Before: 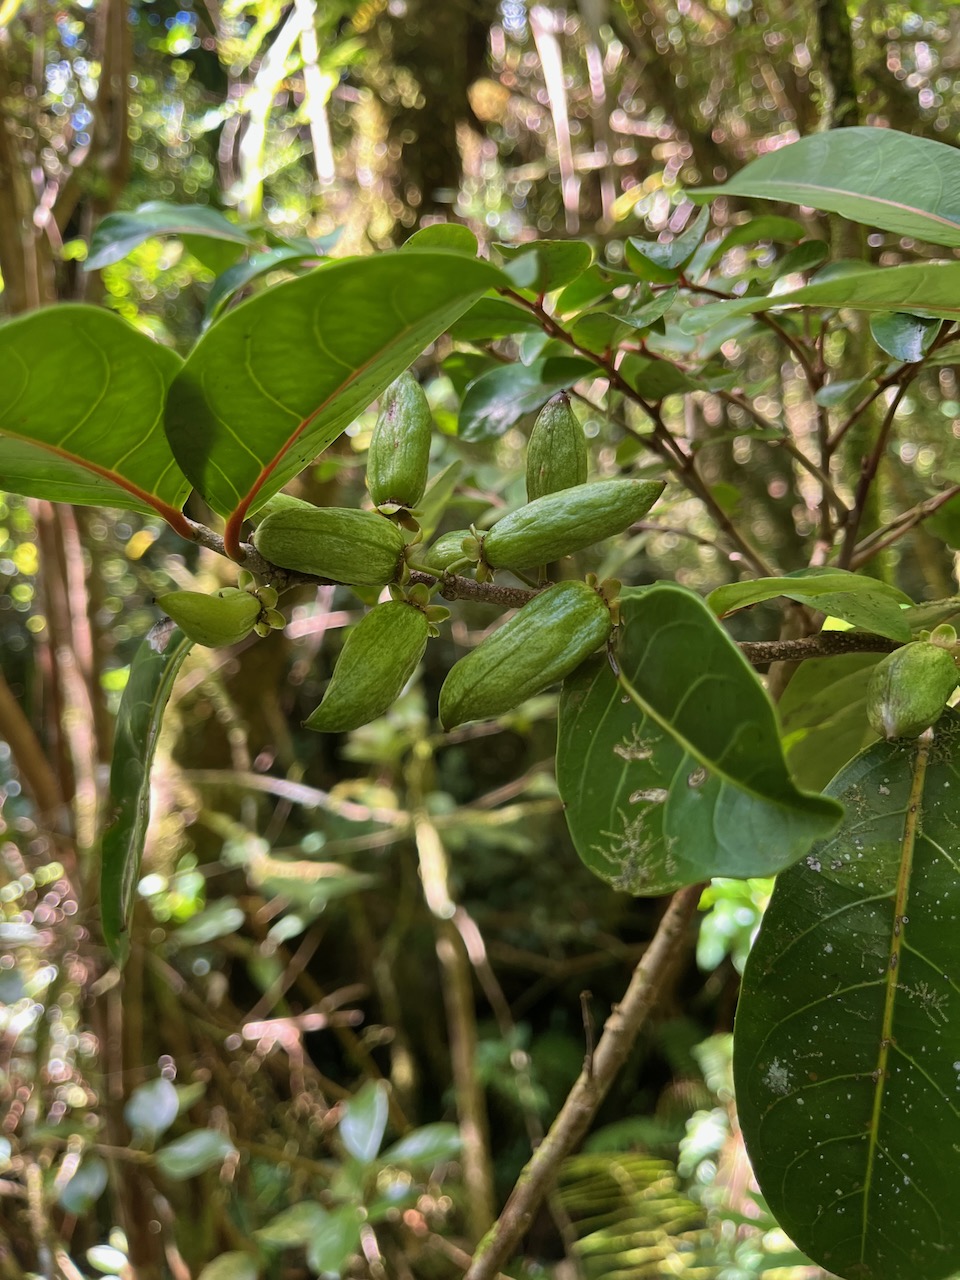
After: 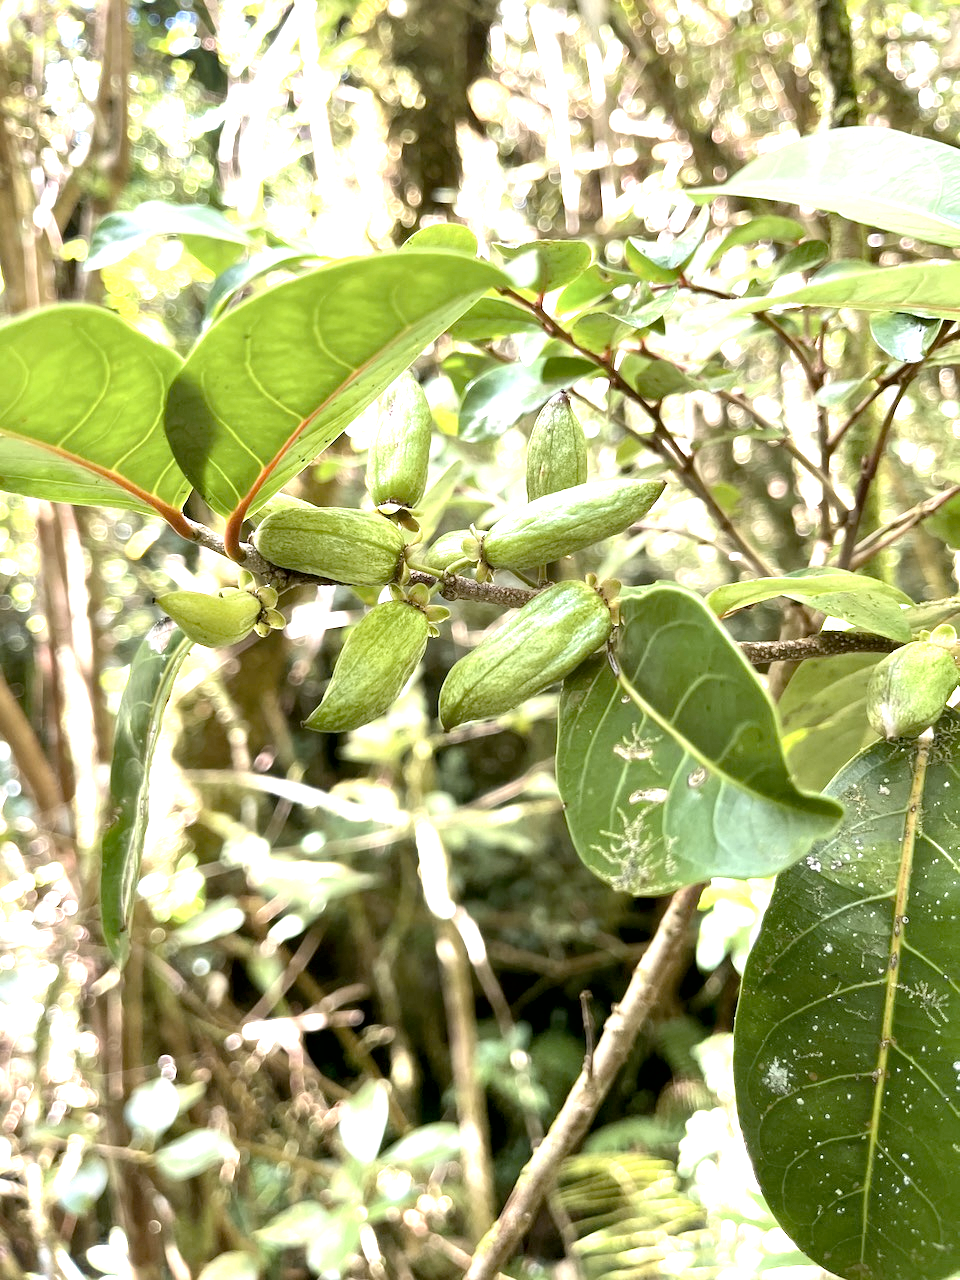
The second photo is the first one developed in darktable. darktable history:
exposure: exposure 2.04 EV, compensate highlight preservation false
contrast brightness saturation: contrast 0.1, saturation -0.36
